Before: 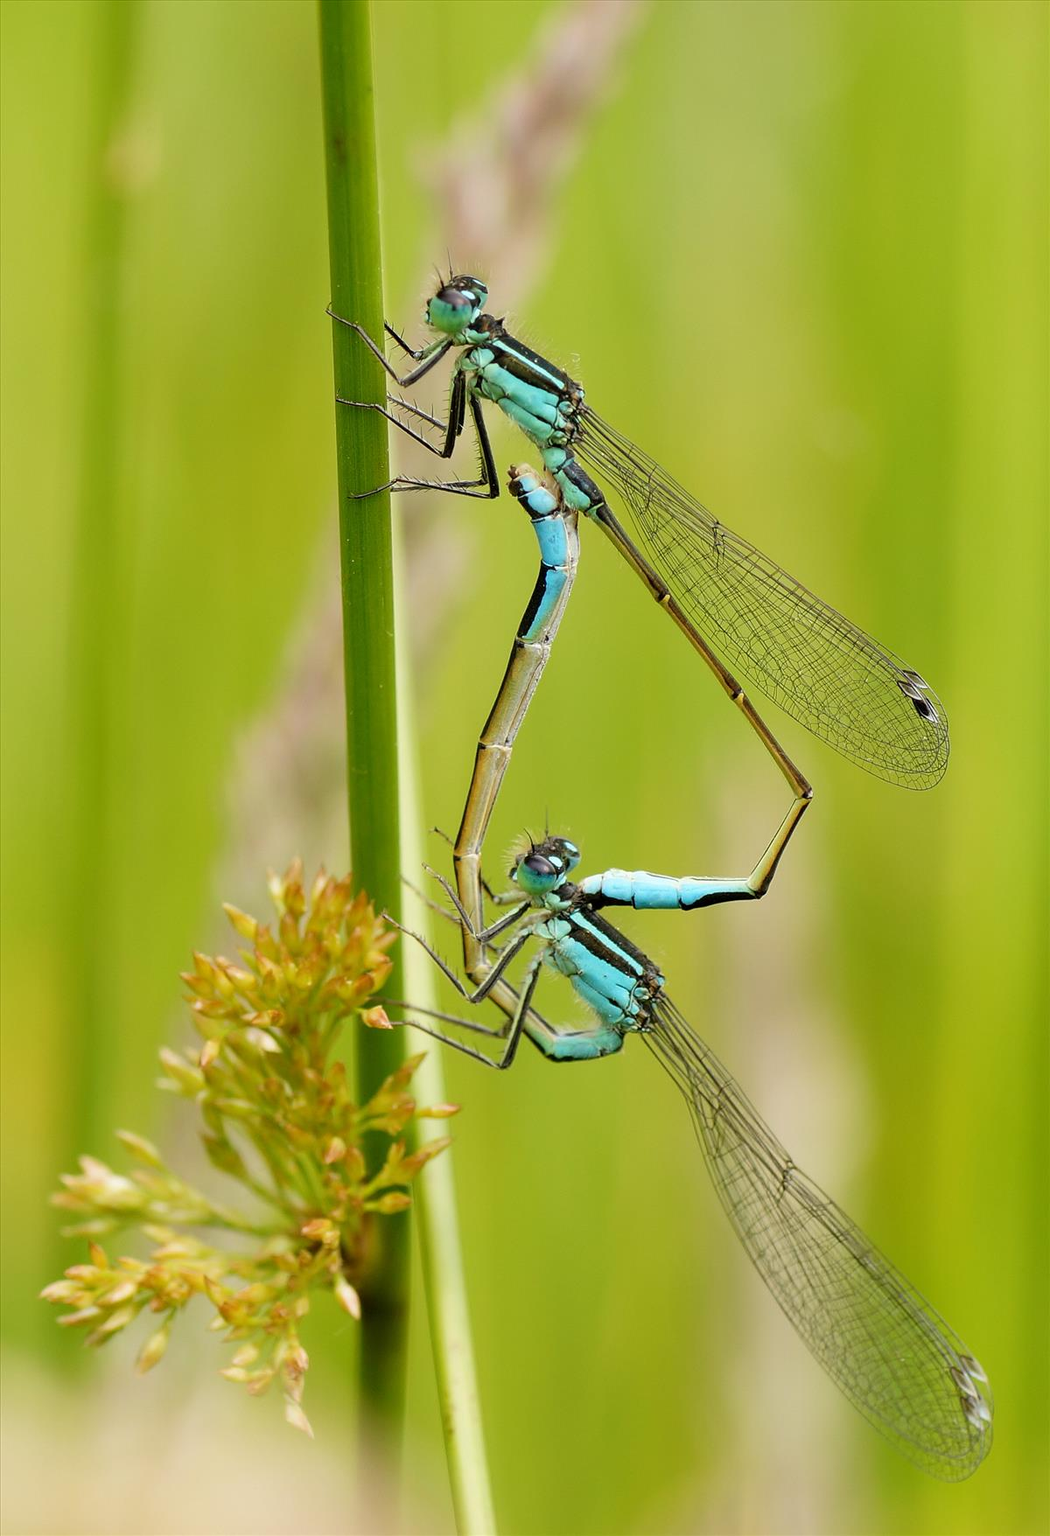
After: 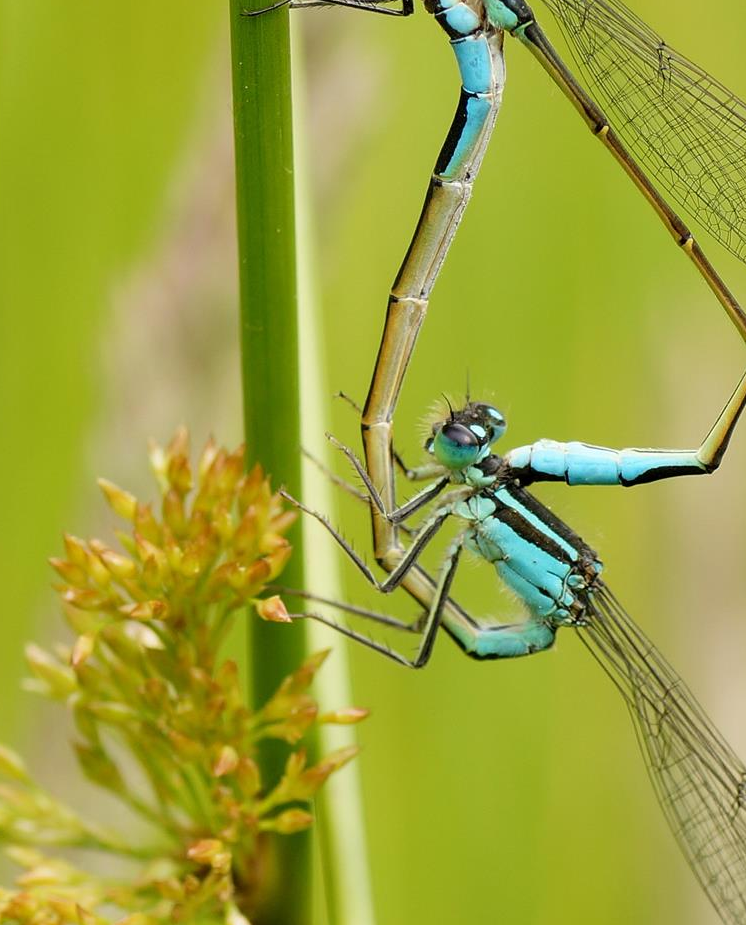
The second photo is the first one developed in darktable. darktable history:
crop: left 13.143%, top 31.564%, right 24.62%, bottom 15.737%
